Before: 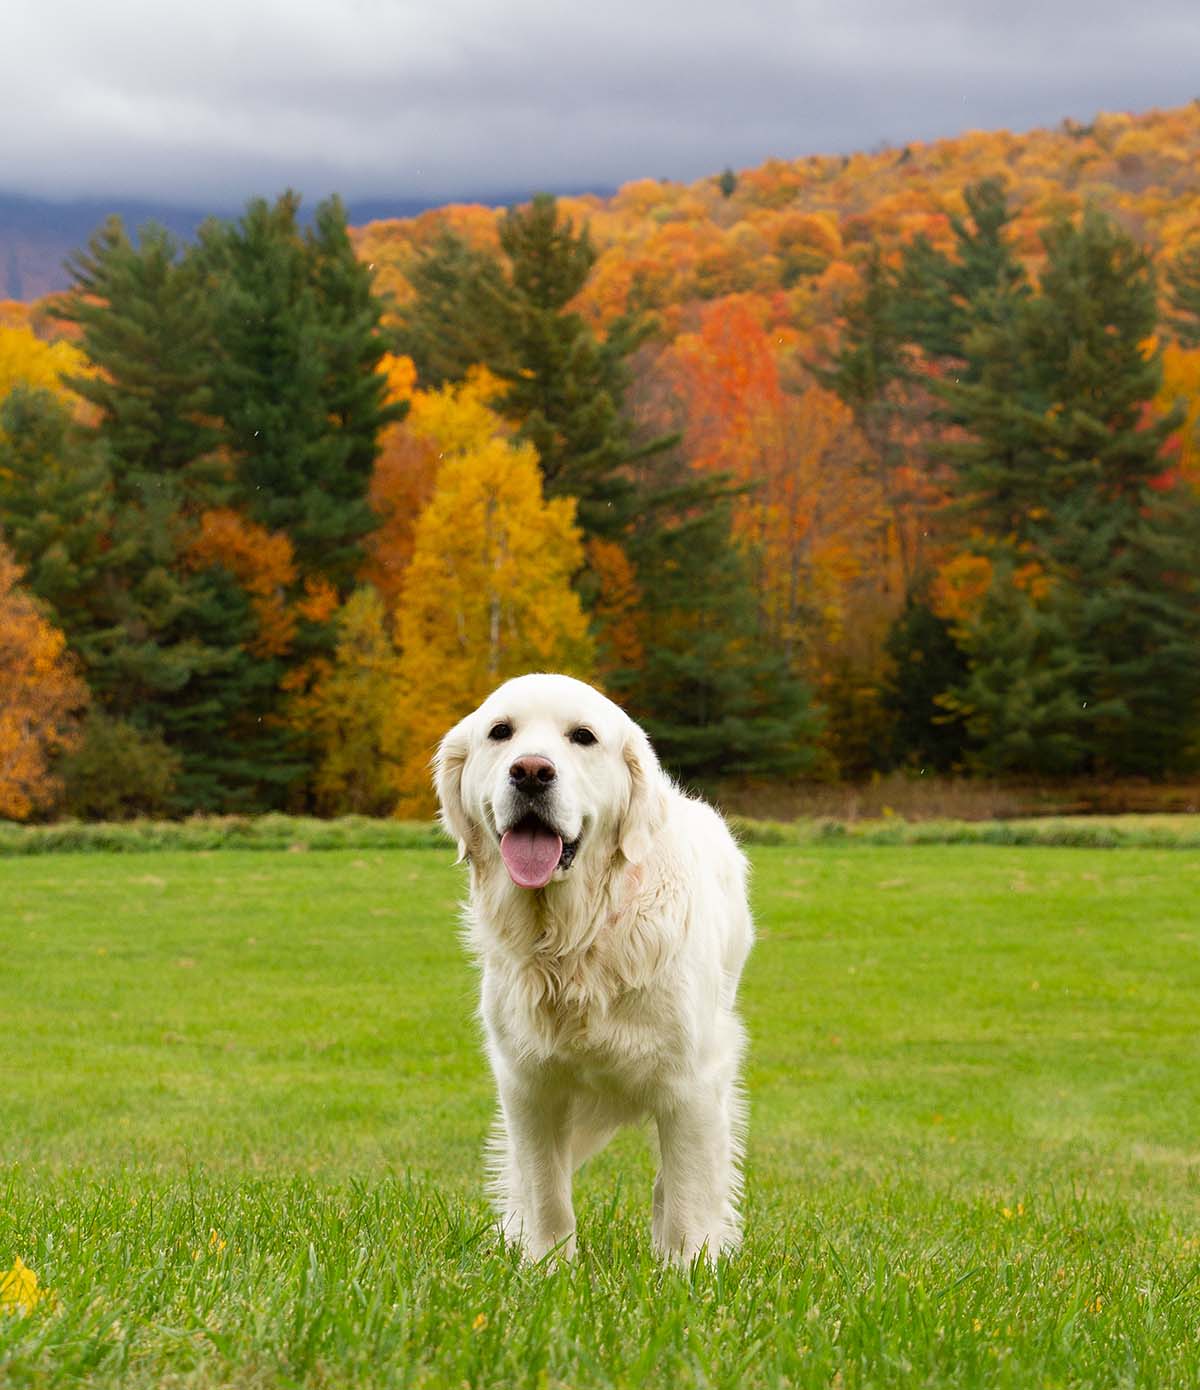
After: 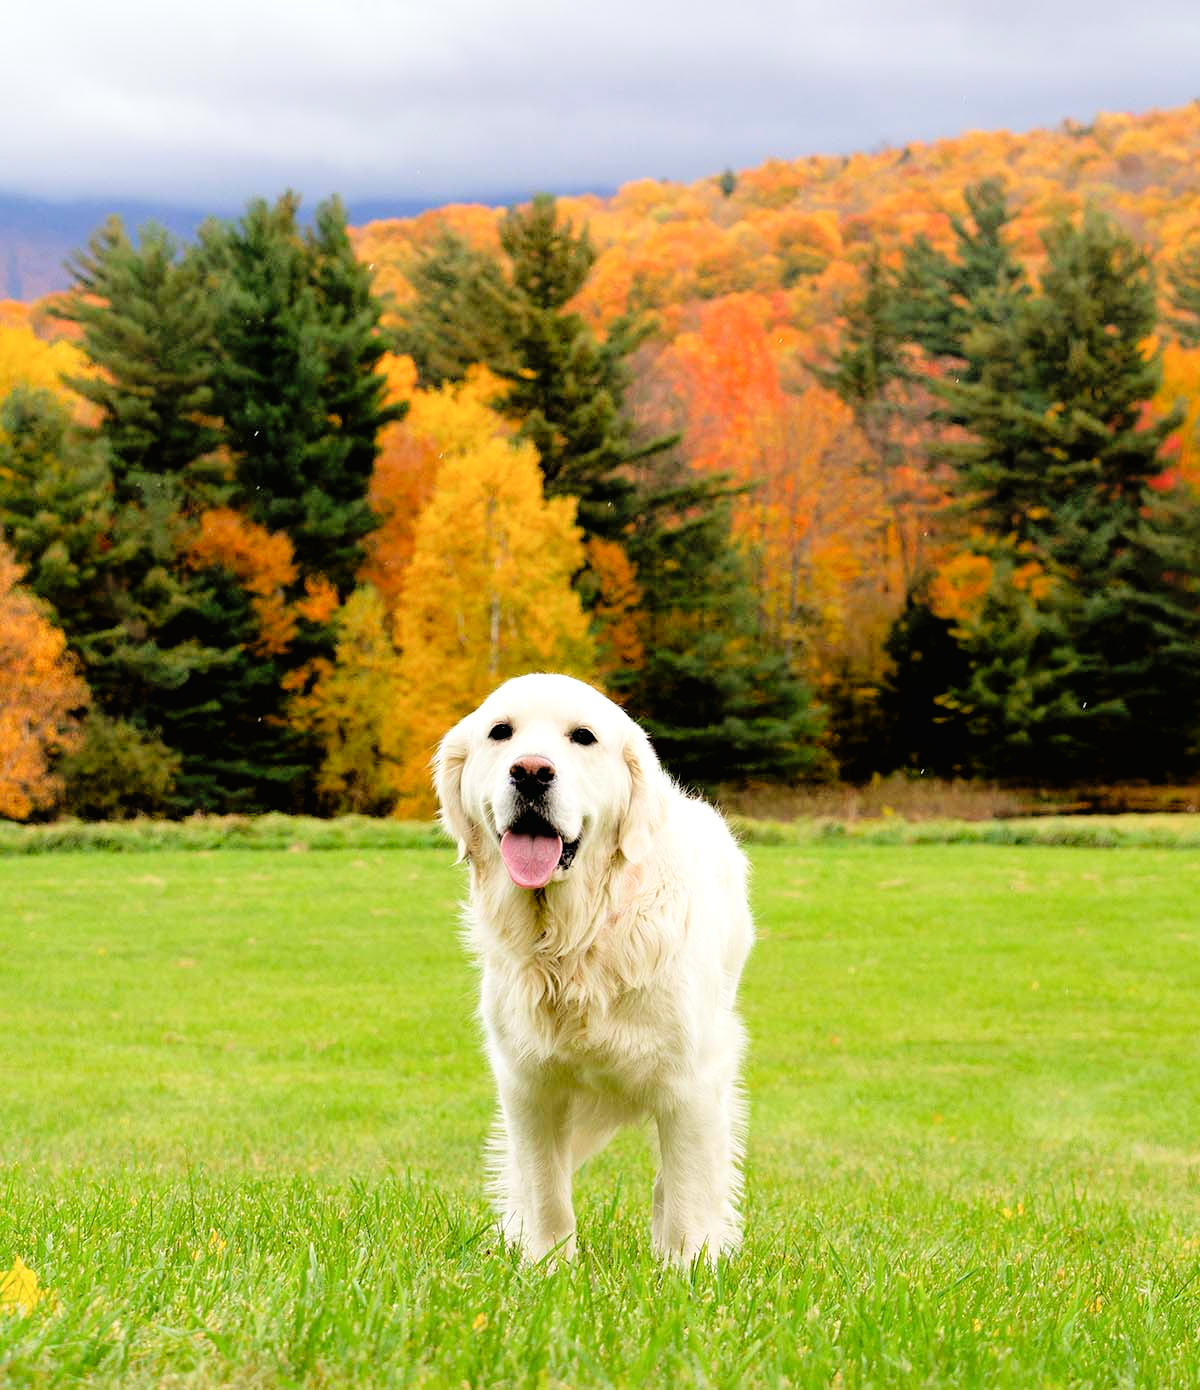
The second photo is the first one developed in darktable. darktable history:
filmic rgb: black relative exposure -3.72 EV, white relative exposure 2.77 EV, dynamic range scaling -5.32%, hardness 3.03
levels: levels [0, 0.397, 0.955]
